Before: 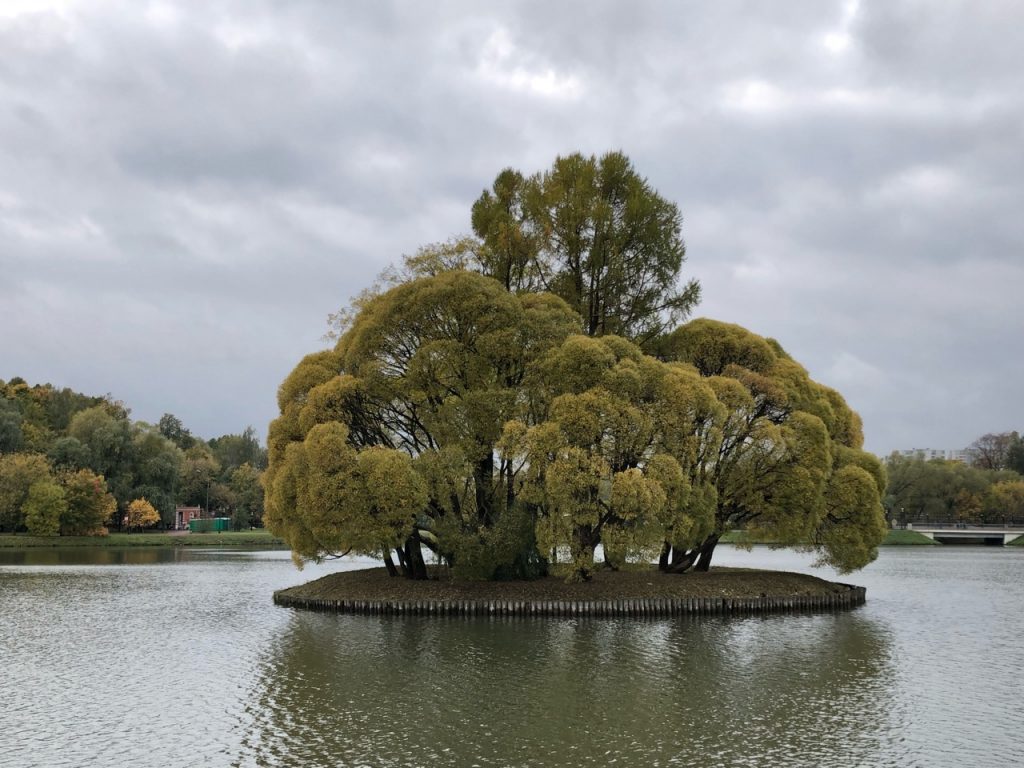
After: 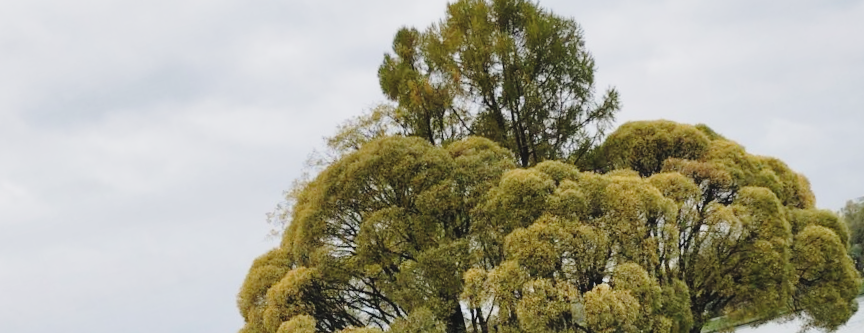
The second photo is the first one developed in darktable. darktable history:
contrast brightness saturation: contrast -0.1, saturation -0.1
rotate and perspective: rotation -14.8°, crop left 0.1, crop right 0.903, crop top 0.25, crop bottom 0.748
crop: left 1.509%, top 3.452%, right 7.696%, bottom 28.452%
base curve: curves: ch0 [(0, 0) (0.028, 0.03) (0.121, 0.232) (0.46, 0.748) (0.859, 0.968) (1, 1)], preserve colors none
